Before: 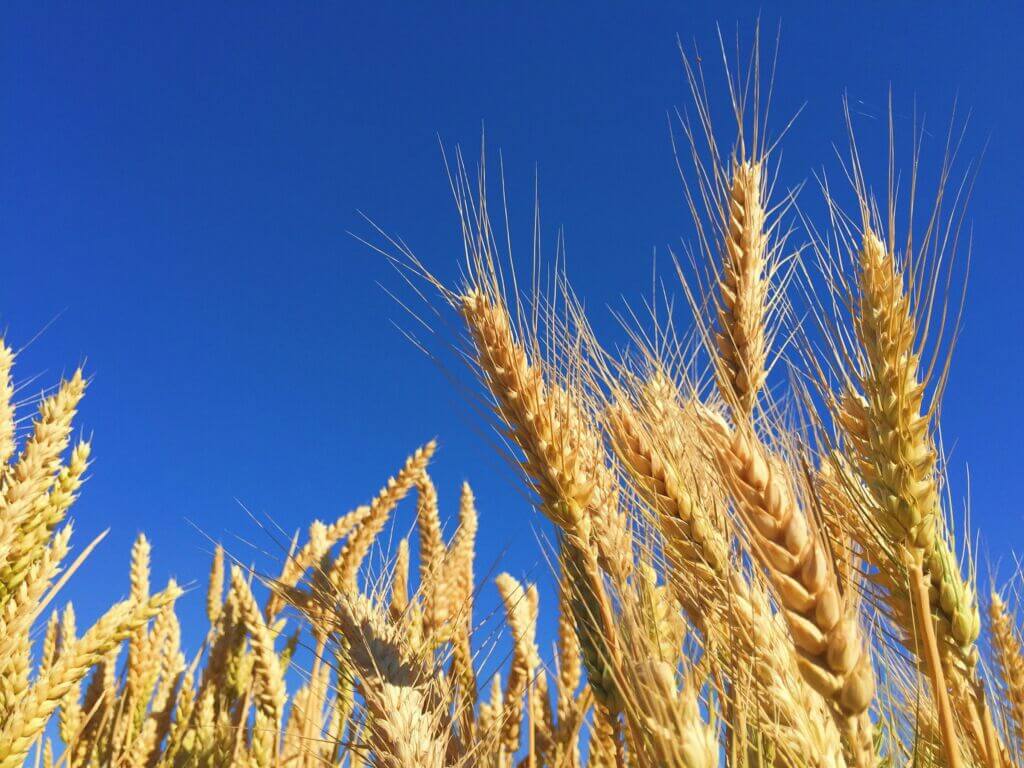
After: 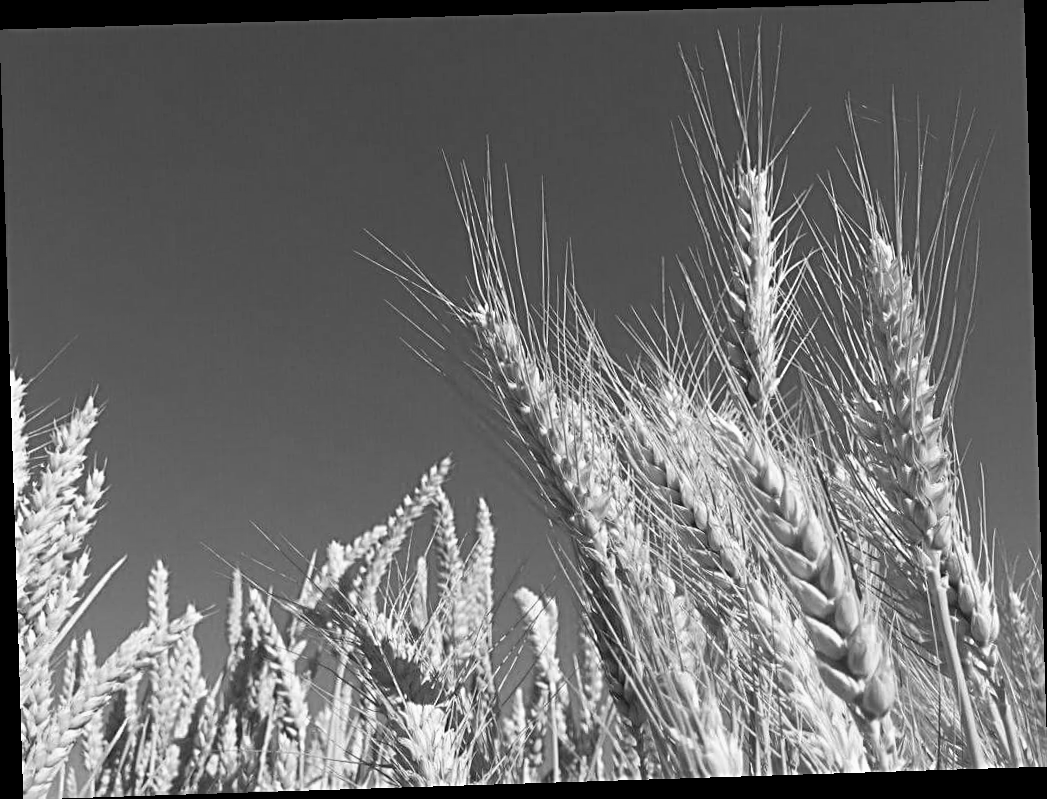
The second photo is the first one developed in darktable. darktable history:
velvia: on, module defaults
monochrome: a 1.94, b -0.638
sharpen: radius 3.119
rotate and perspective: rotation -1.77°, lens shift (horizontal) 0.004, automatic cropping off
